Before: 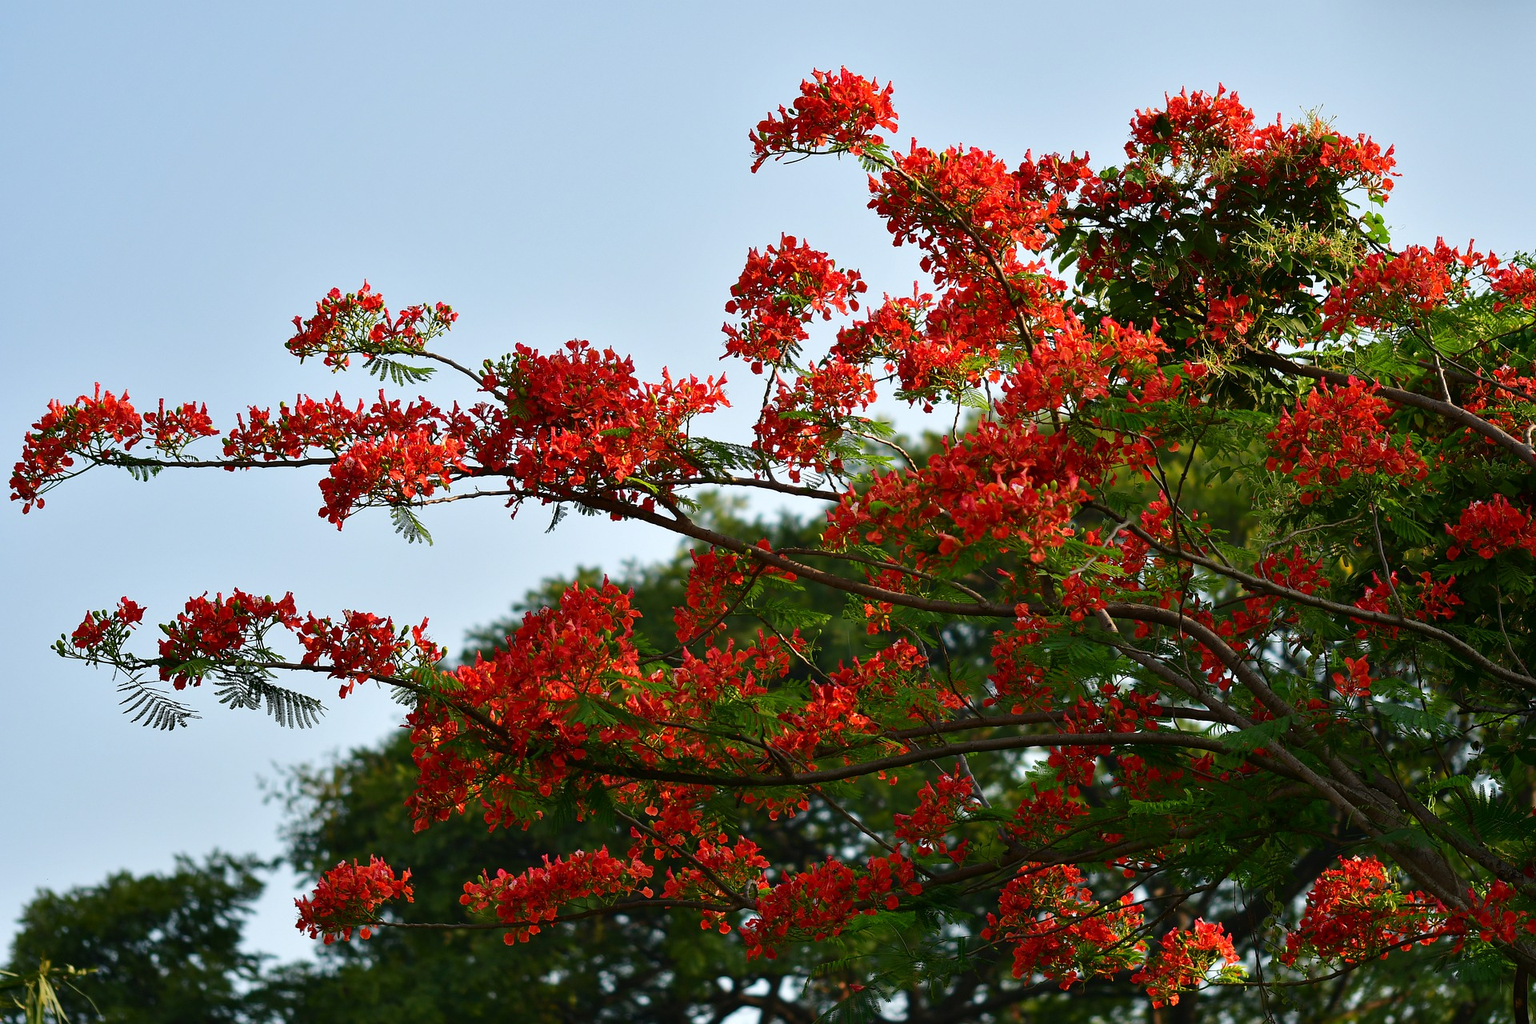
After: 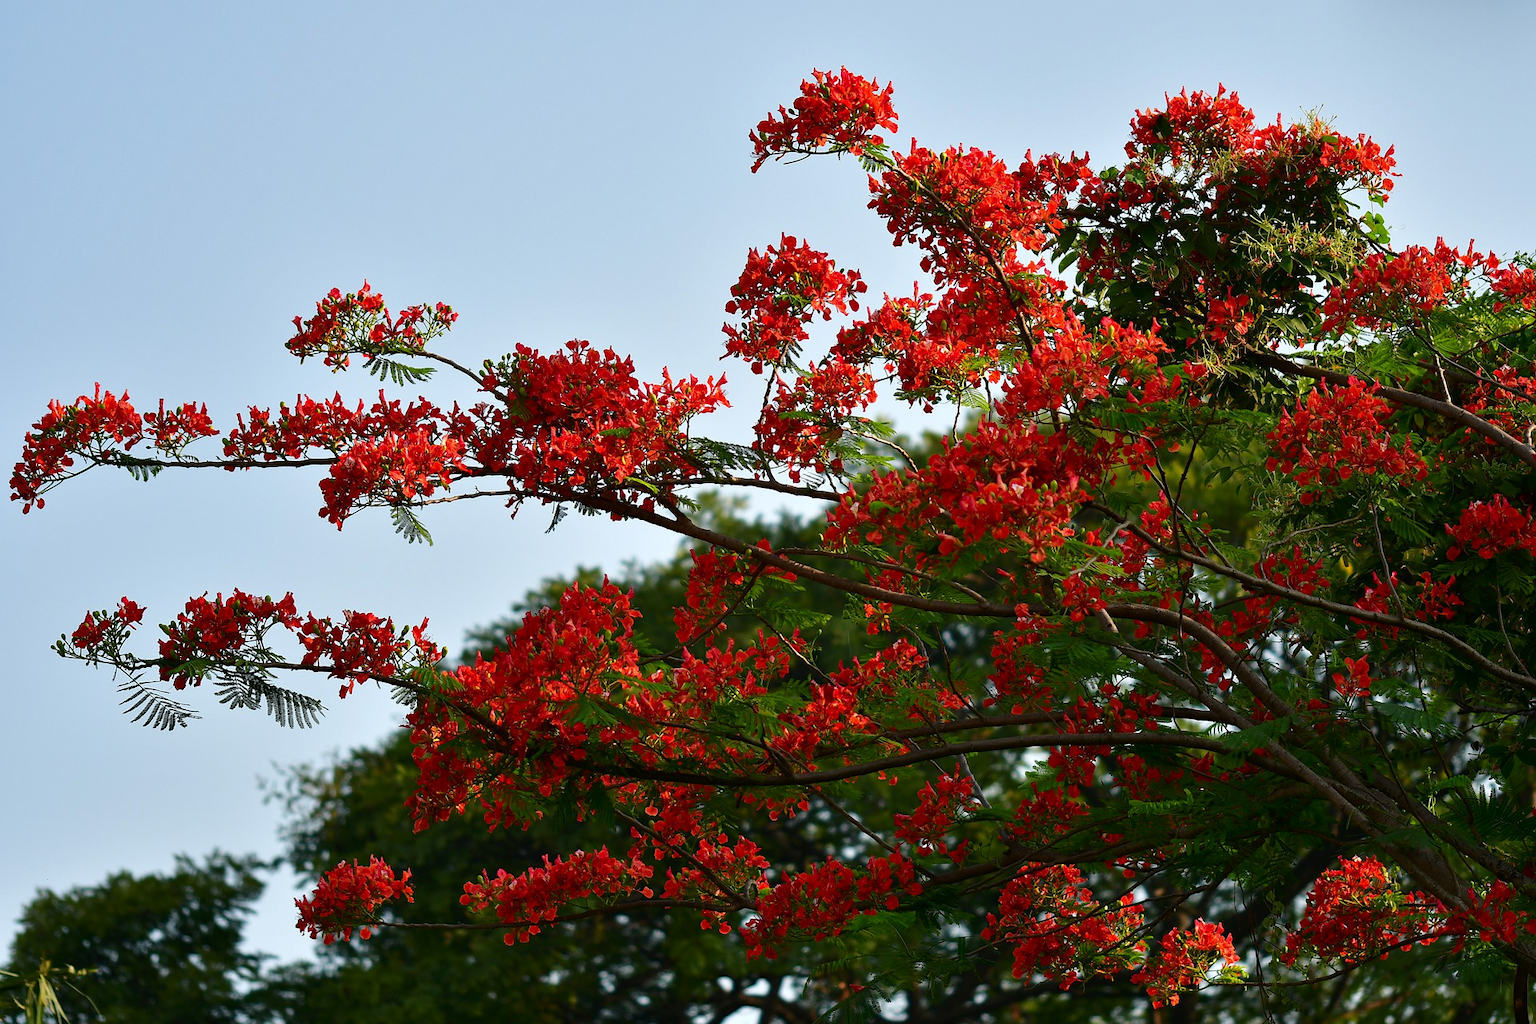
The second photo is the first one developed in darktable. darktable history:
contrast brightness saturation: contrast 0.03, brightness -0.04
tone equalizer: on, module defaults
